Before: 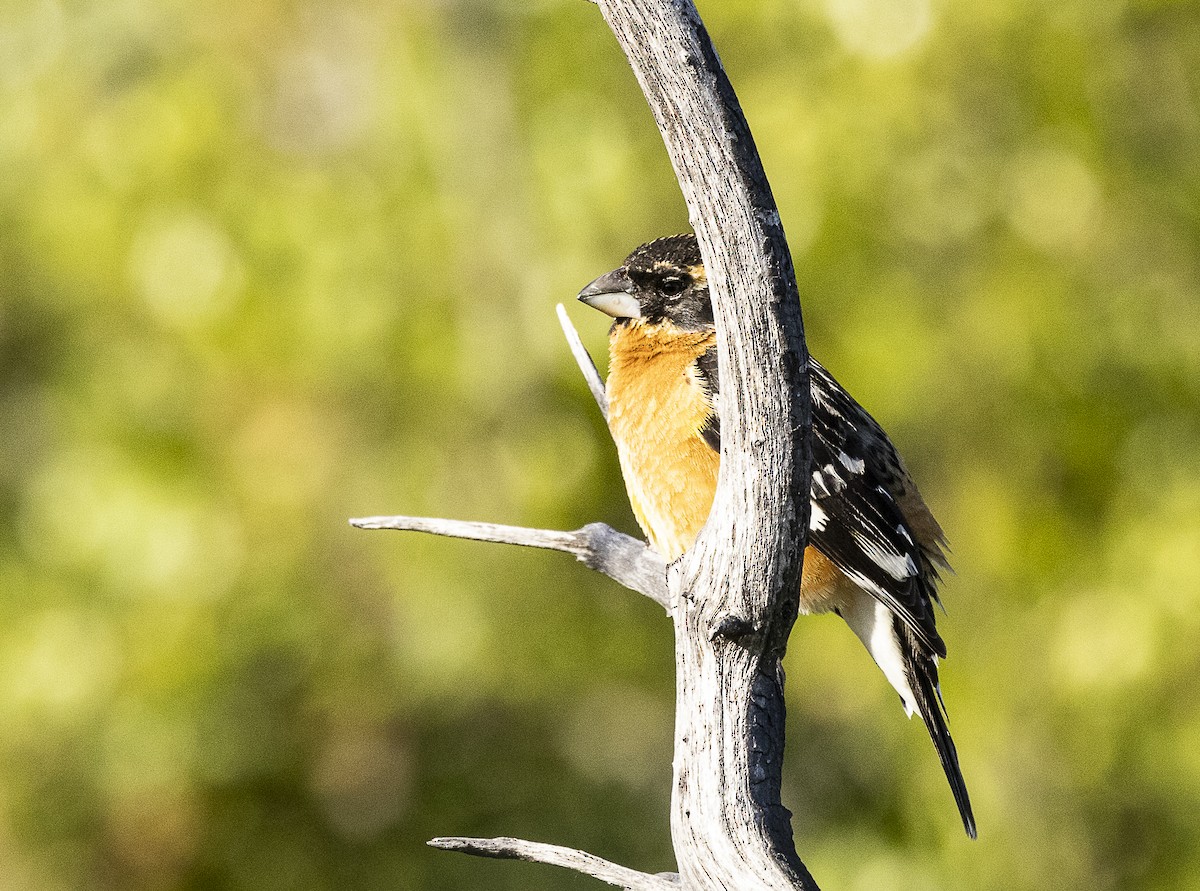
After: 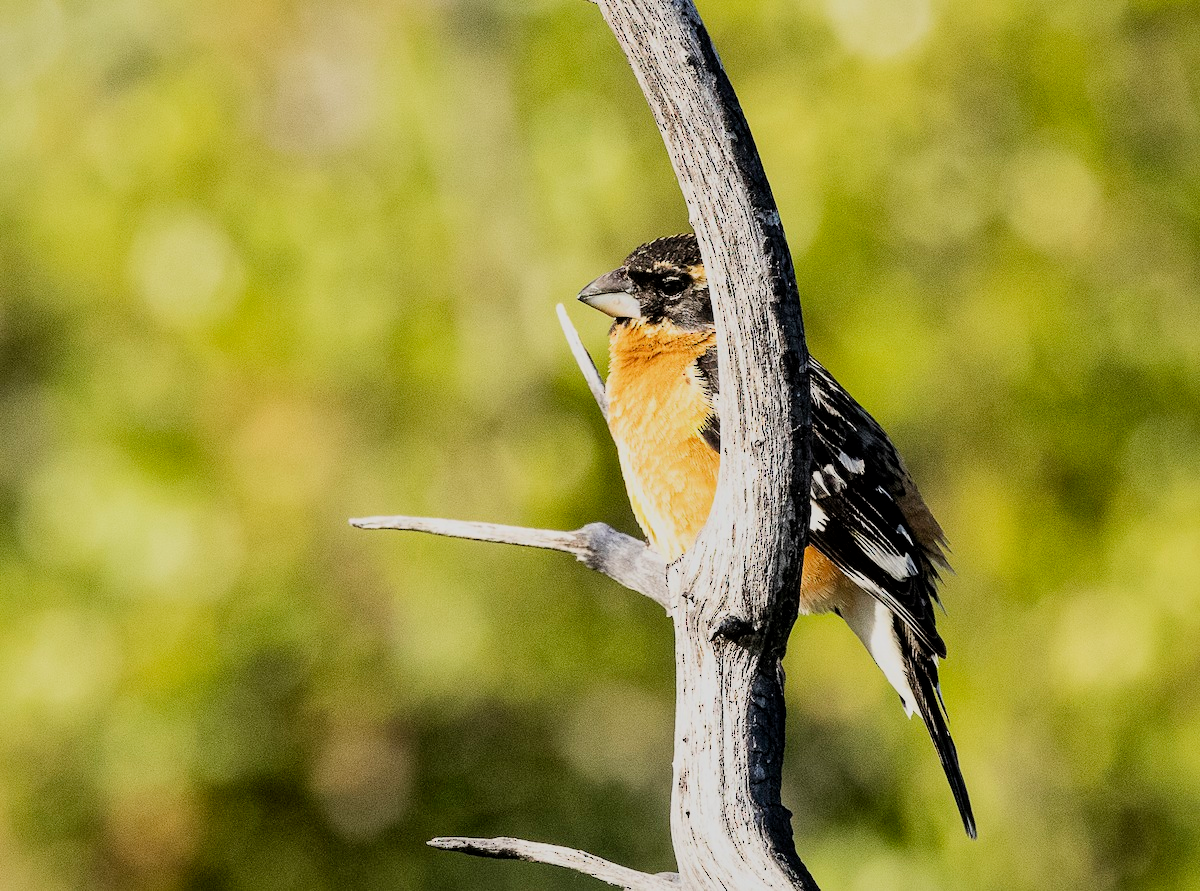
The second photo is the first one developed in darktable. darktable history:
local contrast: mode bilateral grid, contrast 21, coarseness 50, detail 119%, midtone range 0.2
filmic rgb: black relative exposure -7.65 EV, white relative exposure 4.56 EV, threshold 5.94 EV, hardness 3.61, contrast 1.059, color science v6 (2022), enable highlight reconstruction true
